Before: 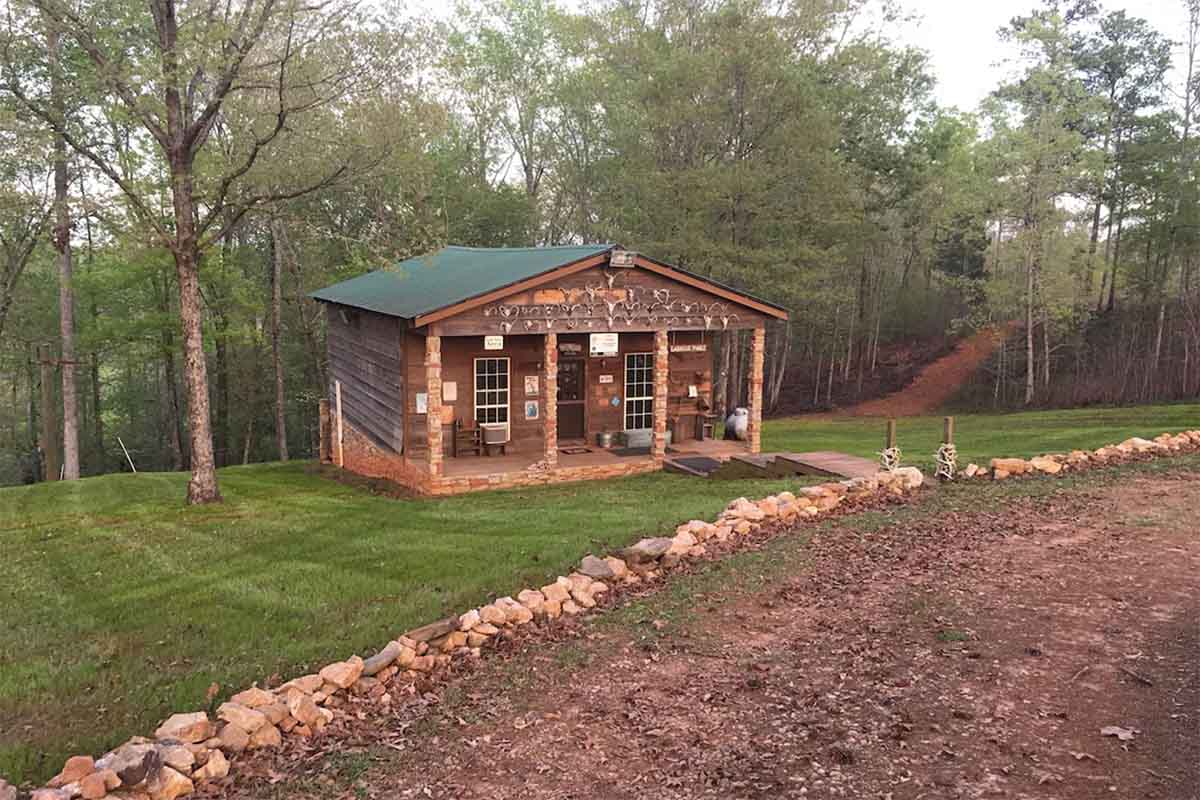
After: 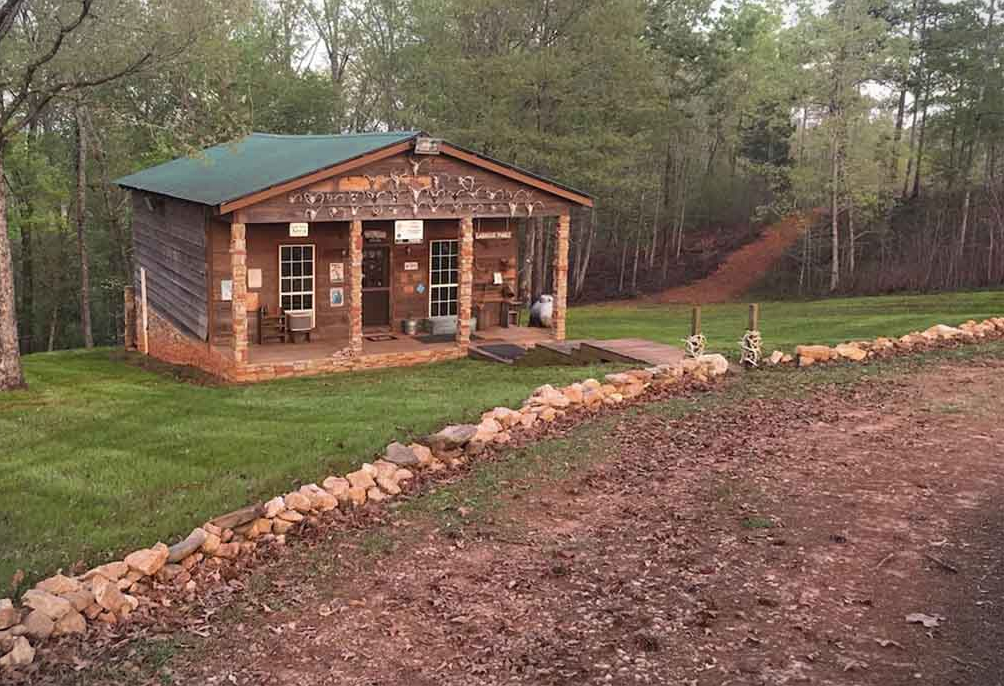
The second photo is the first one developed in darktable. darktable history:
color zones: curves: ch0 [(0.25, 0.5) (0.463, 0.627) (0.484, 0.637) (0.75, 0.5)]
crop: left 16.315%, top 14.246%
vignetting: fall-off start 100%, brightness -0.282, width/height ratio 1.31
